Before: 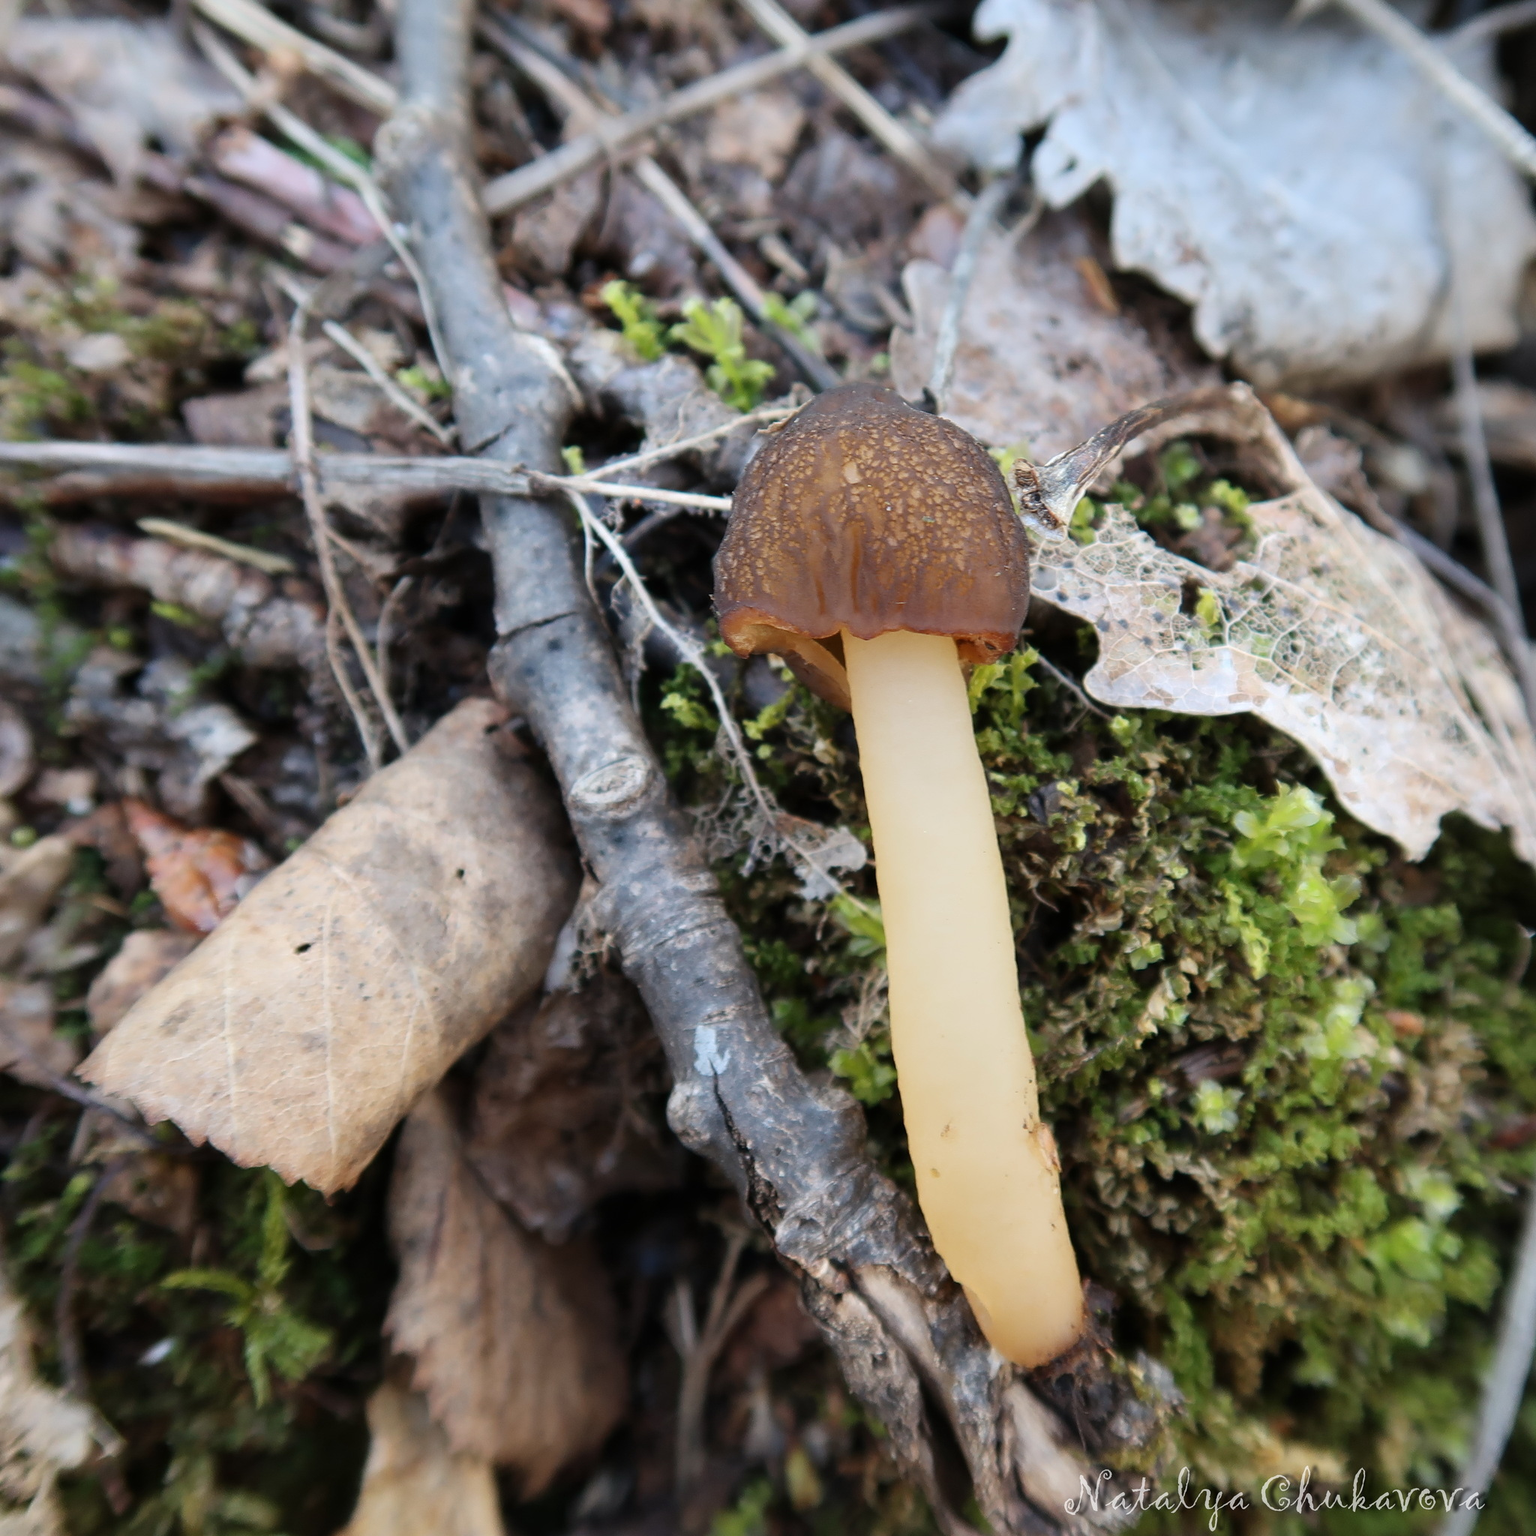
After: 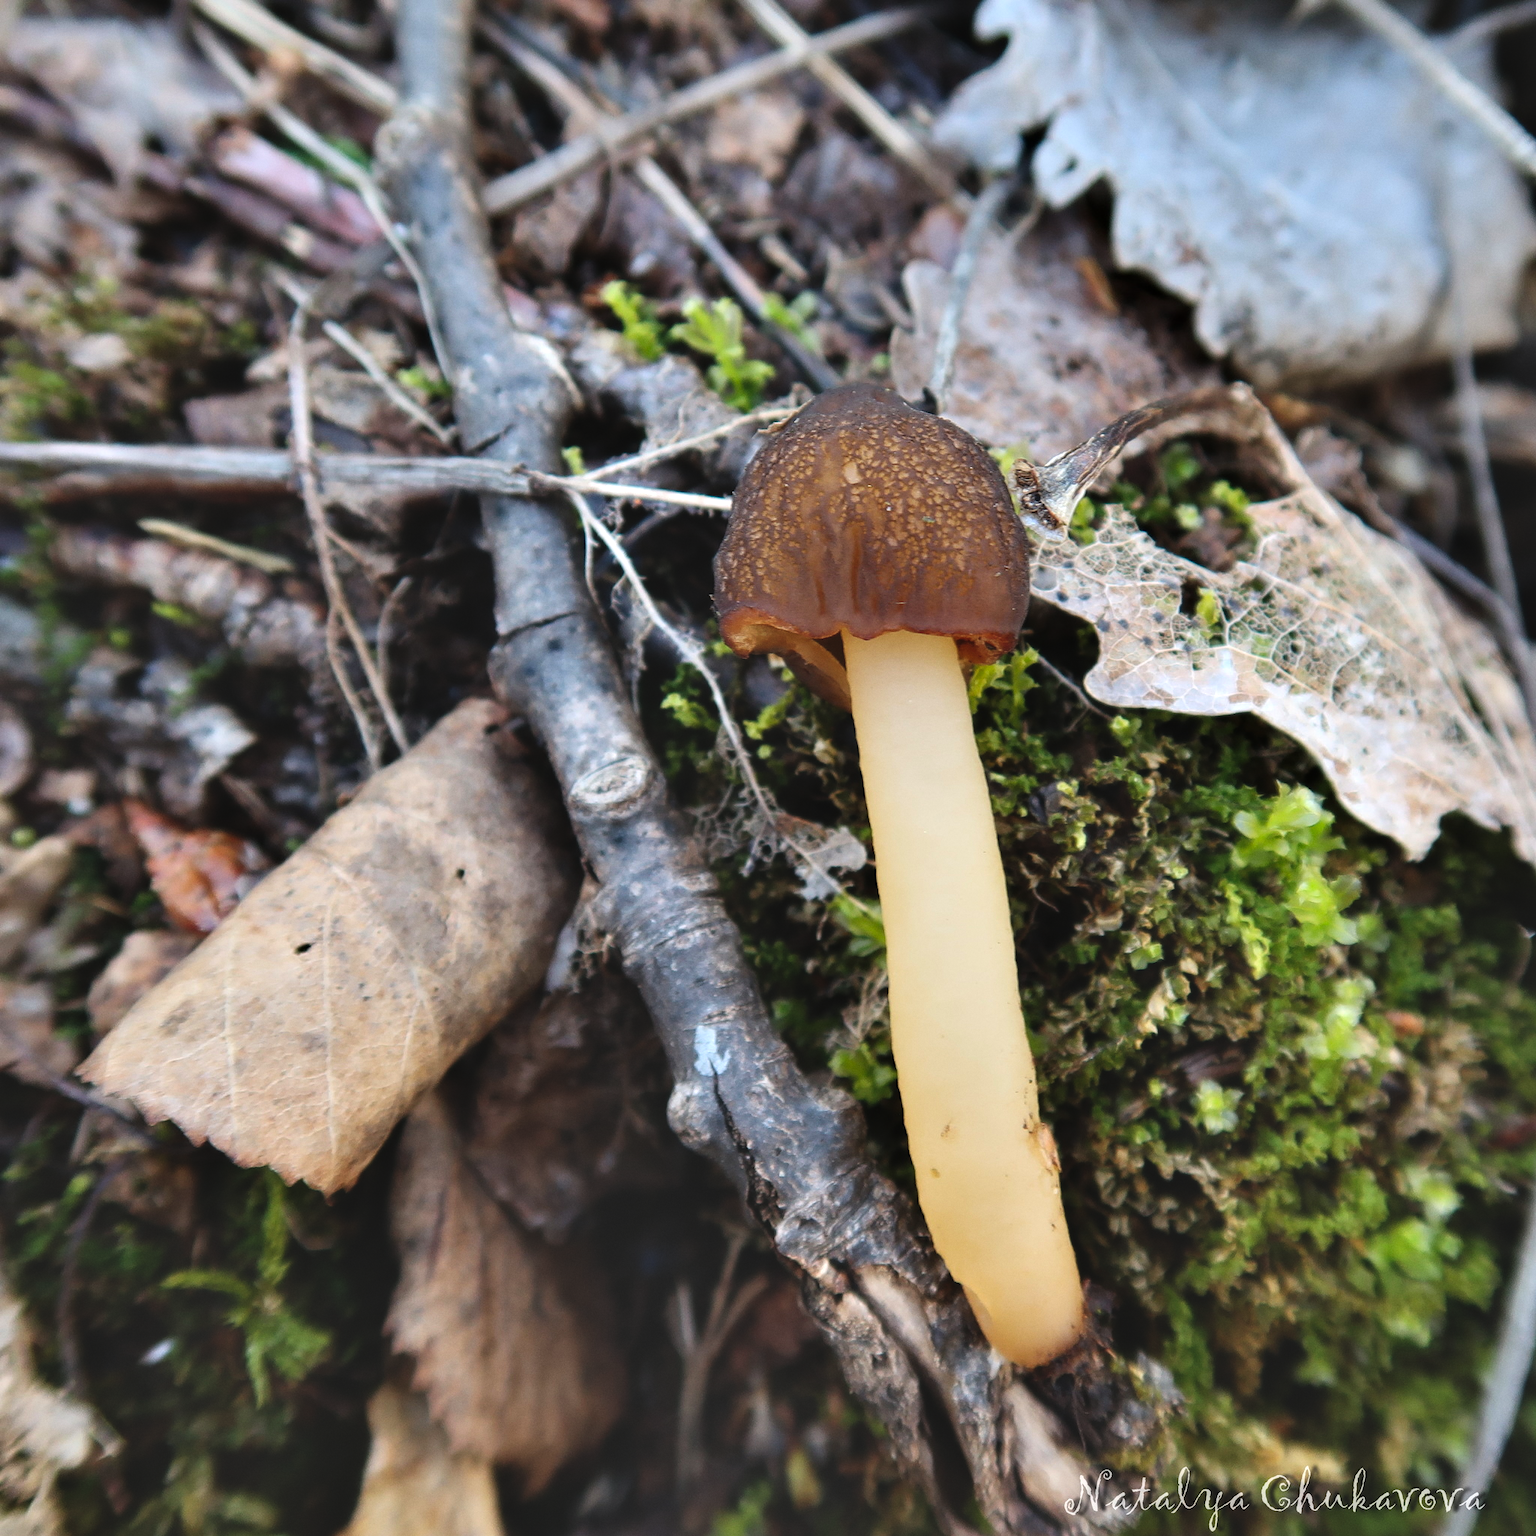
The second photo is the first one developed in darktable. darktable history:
contrast equalizer: octaves 7, y [[0.609, 0.611, 0.615, 0.613, 0.607, 0.603], [0.504, 0.498, 0.496, 0.499, 0.506, 0.516], [0 ×6], [0 ×6], [0 ×6]]
contrast brightness saturation: saturation 0.5
grain: coarseness 0.09 ISO, strength 10%
exposure: black level correction -0.036, exposure -0.497 EV, compensate highlight preservation false
